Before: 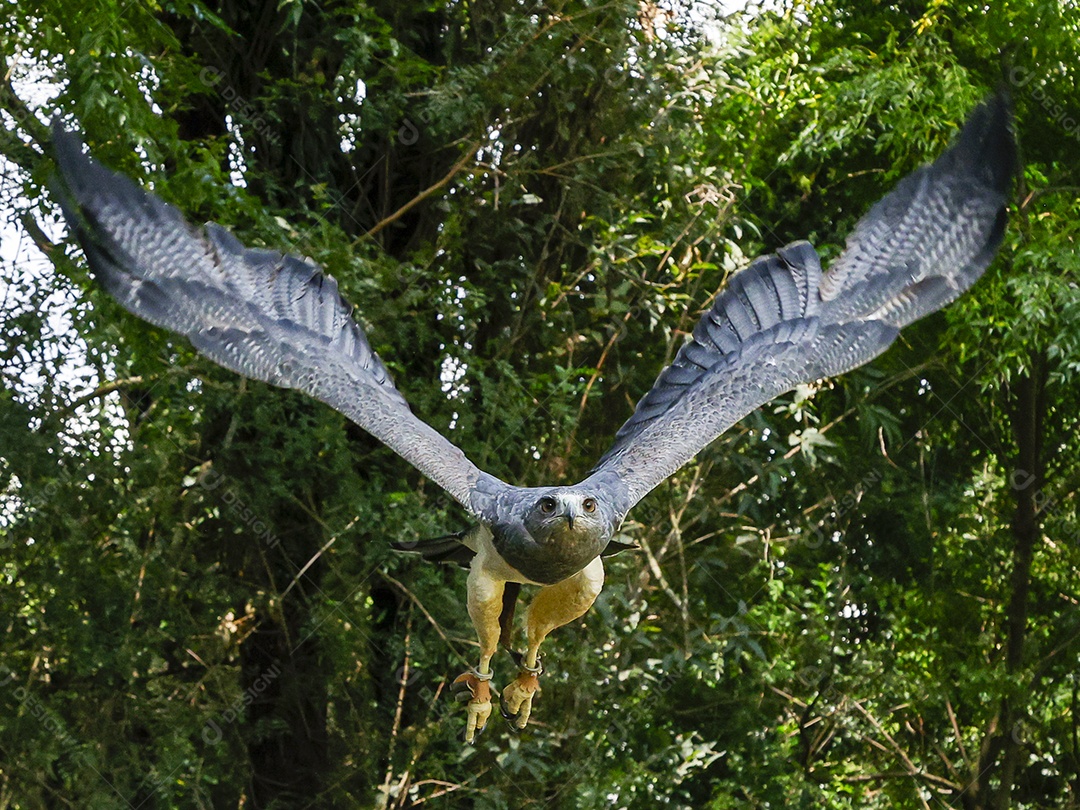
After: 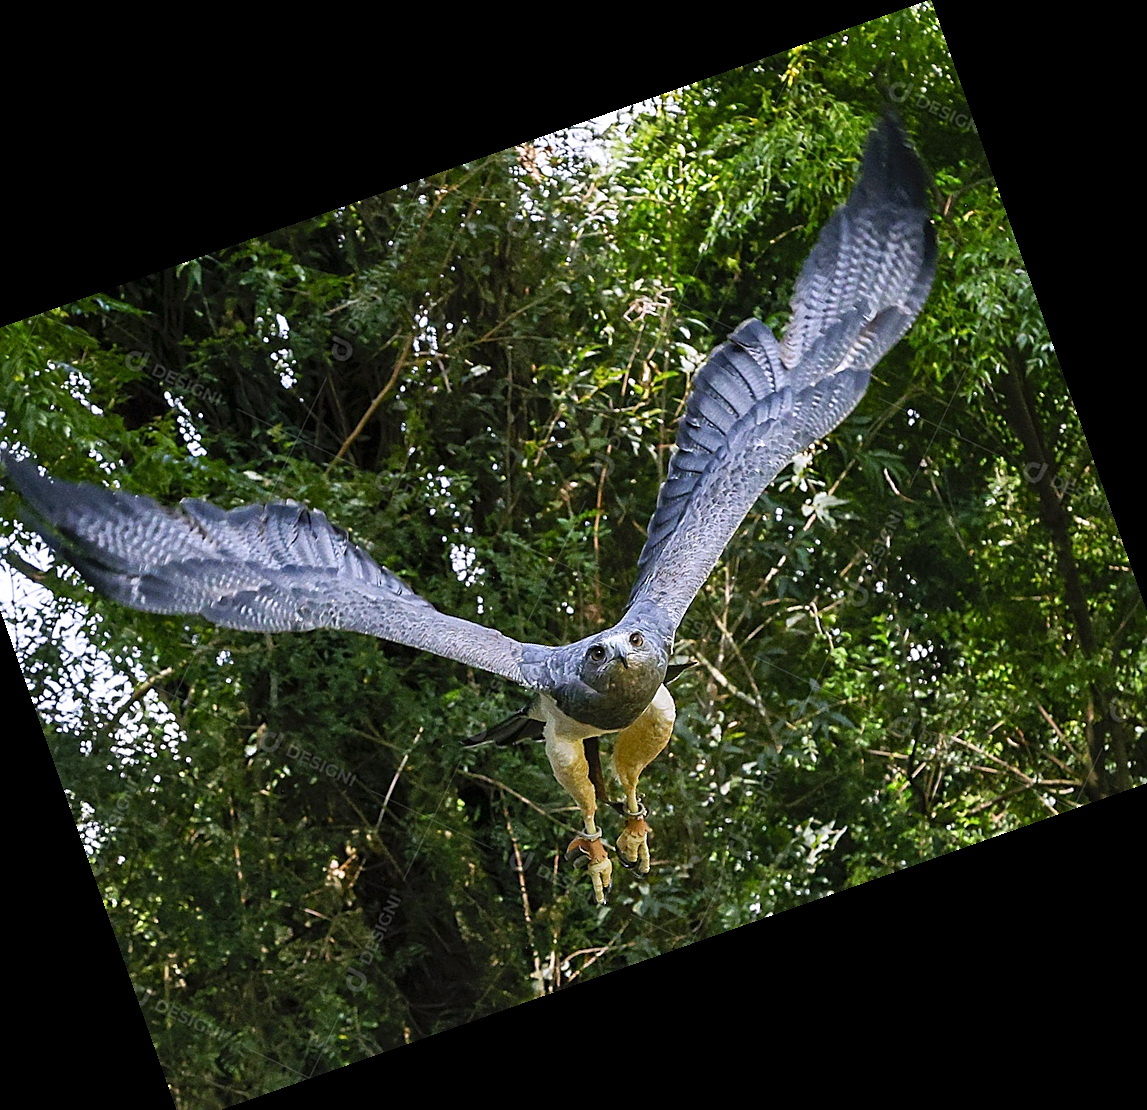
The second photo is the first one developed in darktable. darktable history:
crop and rotate: angle 19.43°, left 6.812%, right 4.125%, bottom 1.087%
white balance: red 1.004, blue 1.096
sharpen: on, module defaults
